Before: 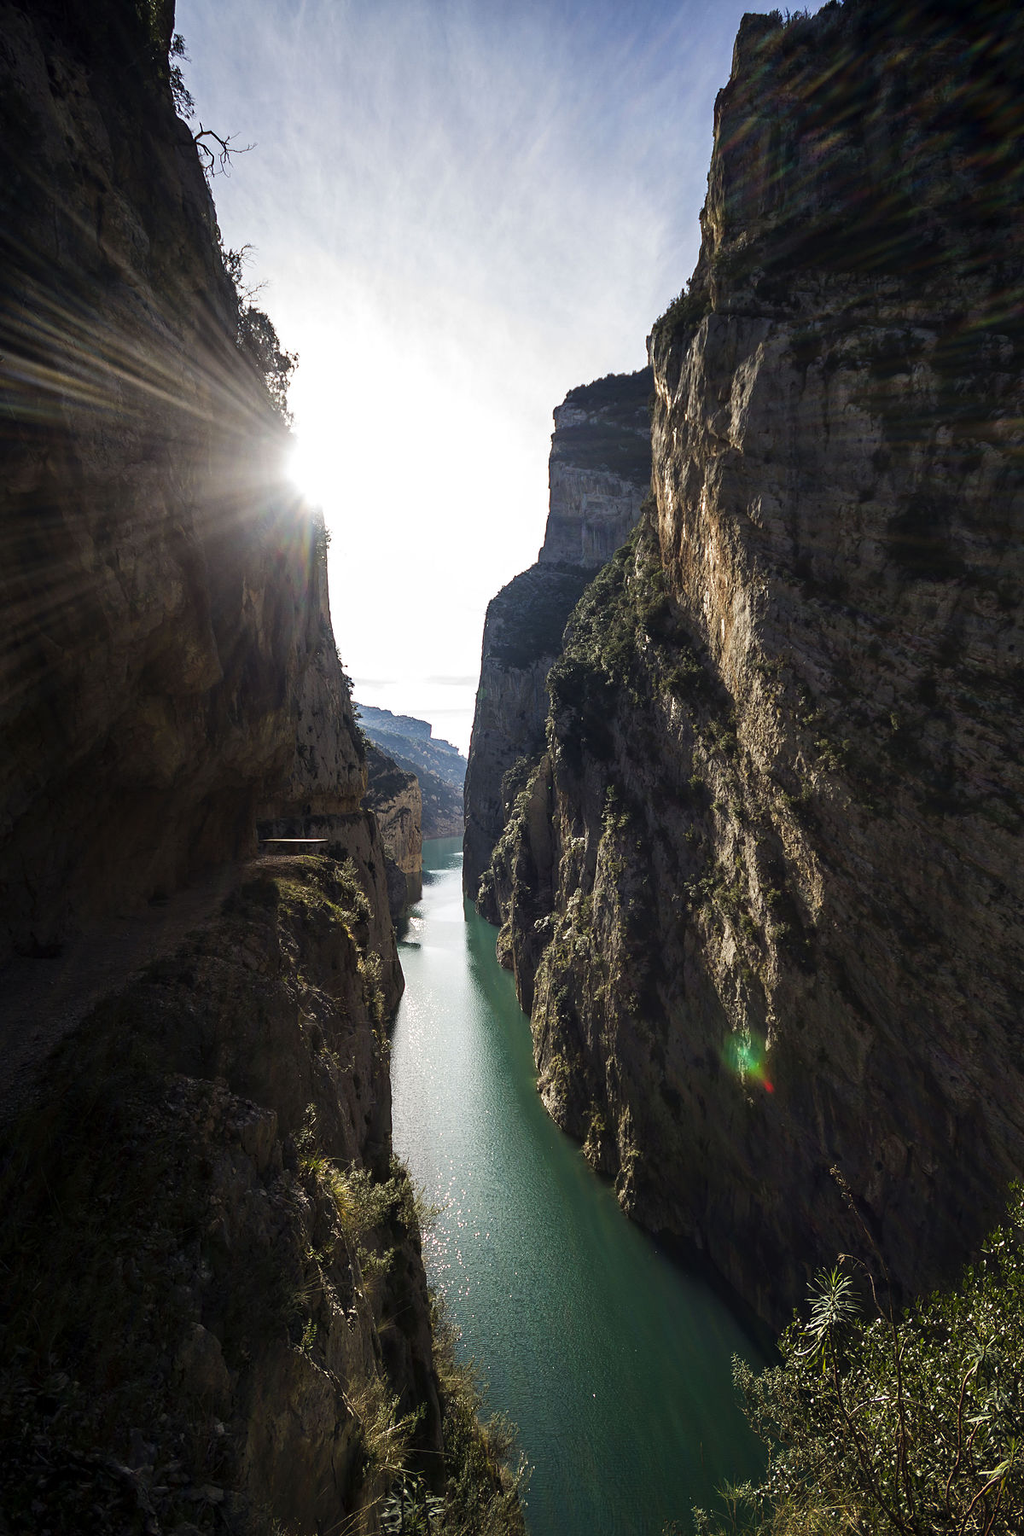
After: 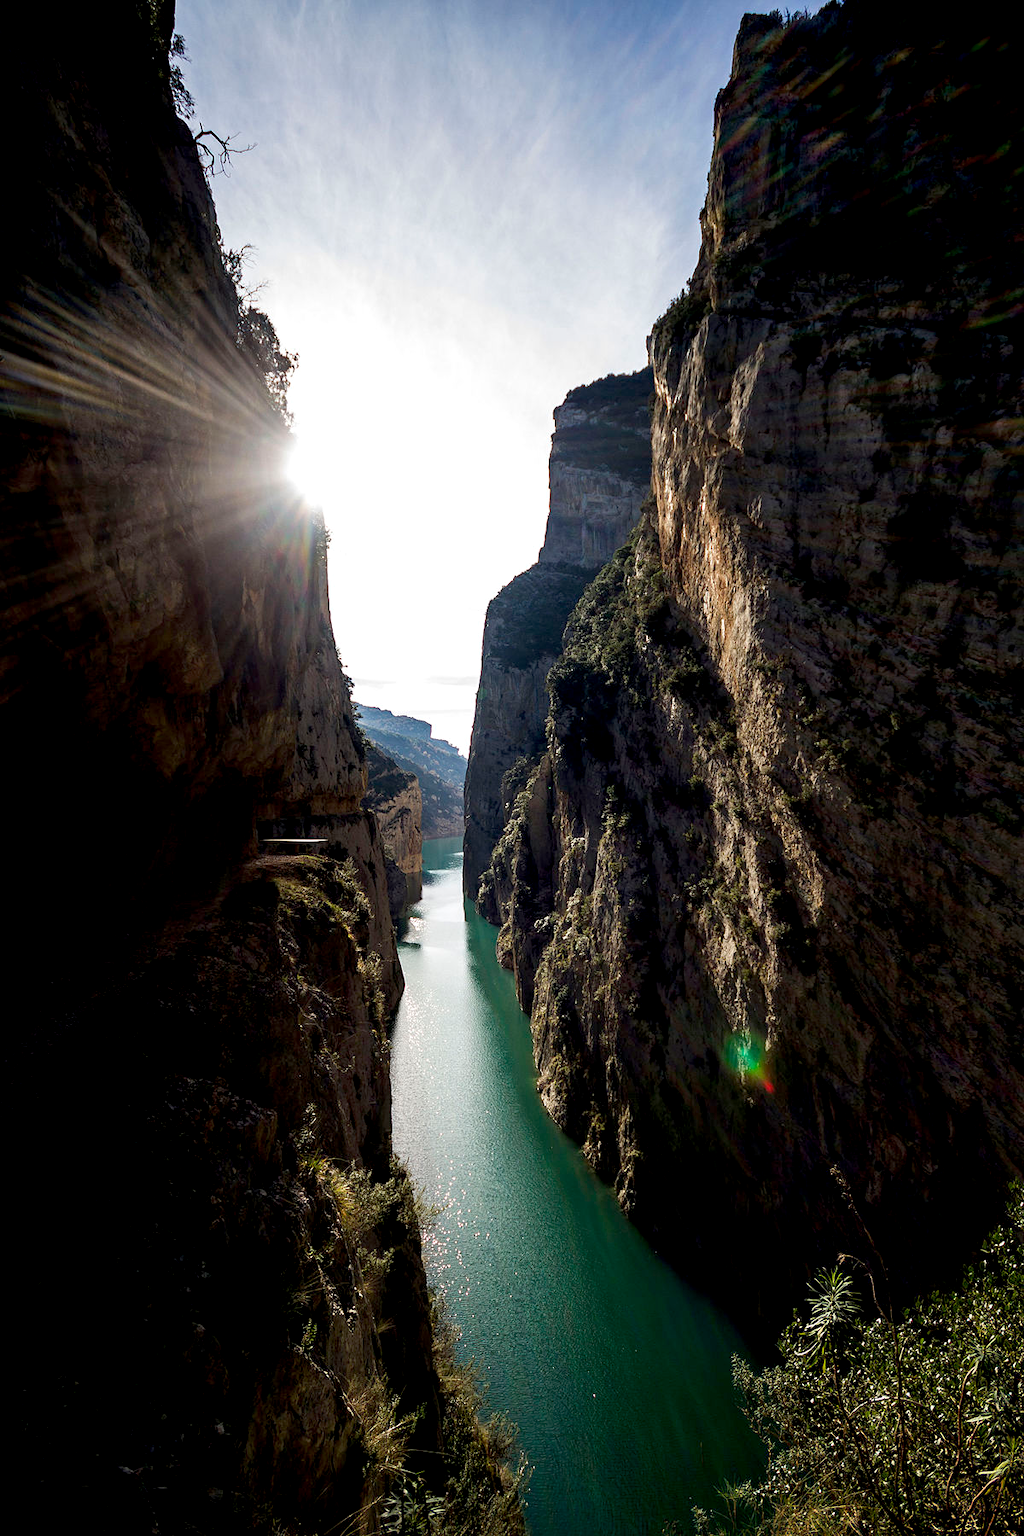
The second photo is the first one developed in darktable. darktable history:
exposure: black level correction 0.009, exposure 0.014 EV, compensate highlight preservation false
tone equalizer: edges refinement/feathering 500, mask exposure compensation -1.24 EV, preserve details no
